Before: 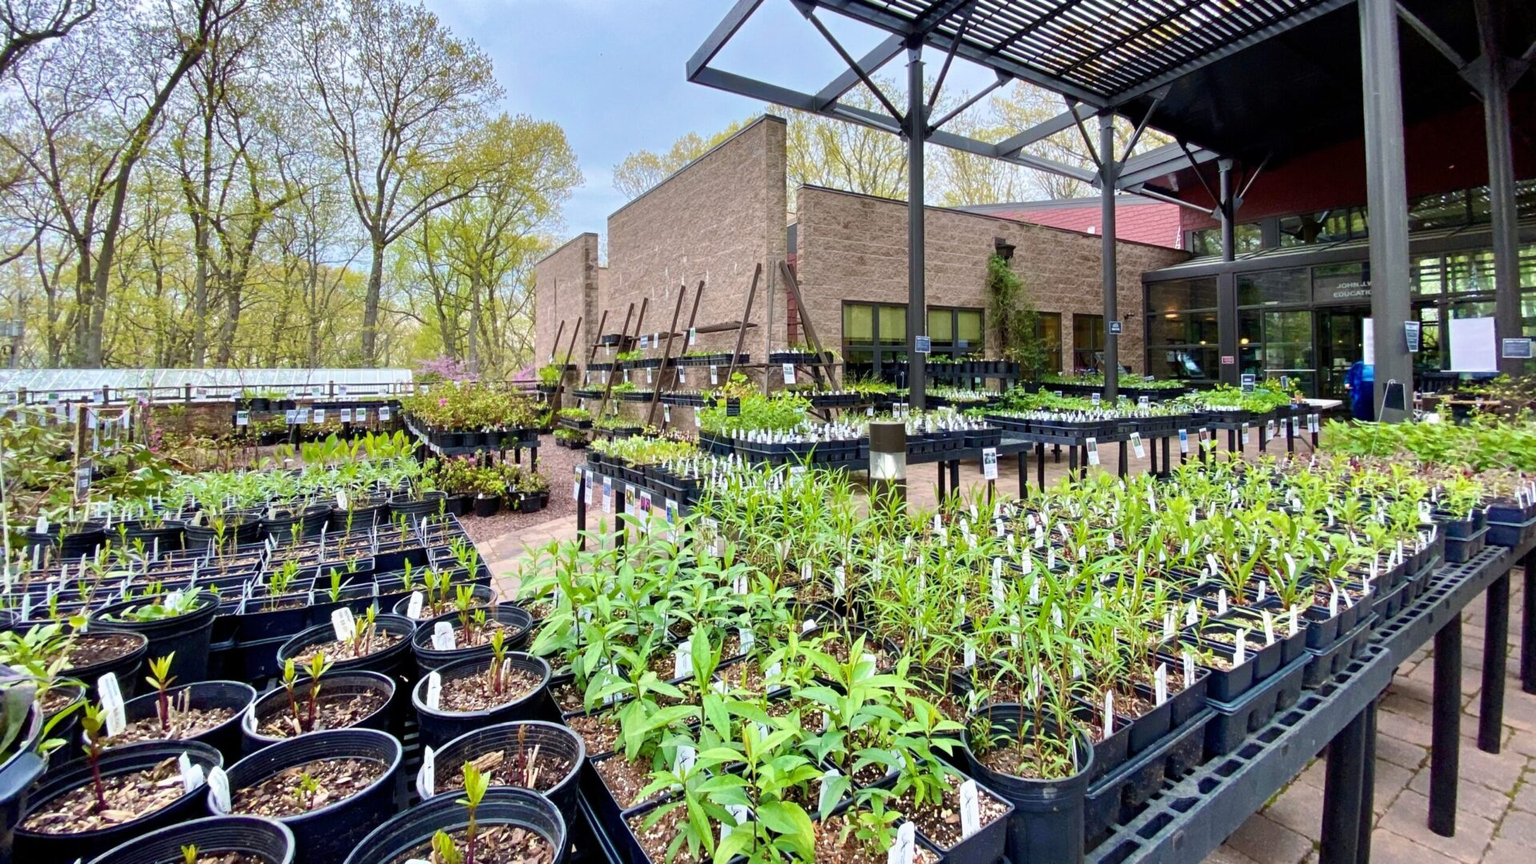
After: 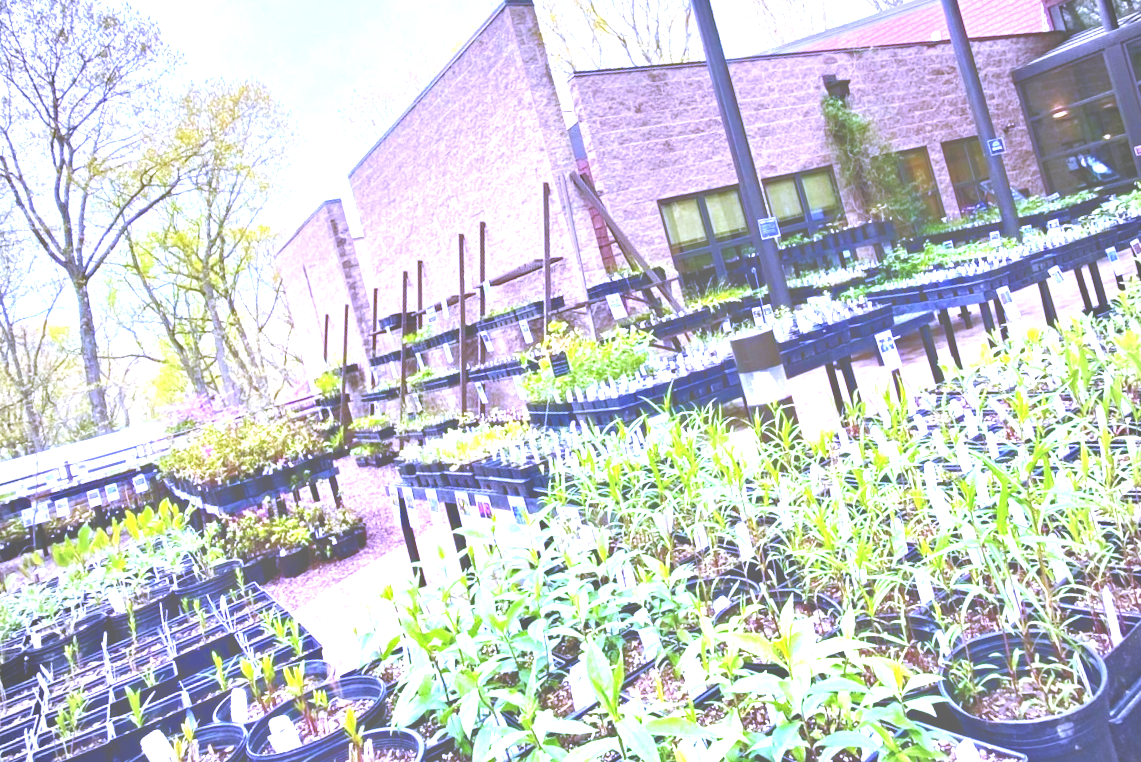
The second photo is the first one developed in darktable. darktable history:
vignetting: fall-off radius 60.92%
exposure: black level correction -0.023, exposure 1.397 EV, compensate highlight preservation false
haze removal: adaptive false
crop and rotate: left 14.292%, right 19.041%
white balance: red 0.98, blue 1.61
rotate and perspective: rotation -14.8°, crop left 0.1, crop right 0.903, crop top 0.25, crop bottom 0.748
tone equalizer: -7 EV 0.15 EV, -6 EV 0.6 EV, -5 EV 1.15 EV, -4 EV 1.33 EV, -3 EV 1.15 EV, -2 EV 0.6 EV, -1 EV 0.15 EV, mask exposure compensation -0.5 EV
